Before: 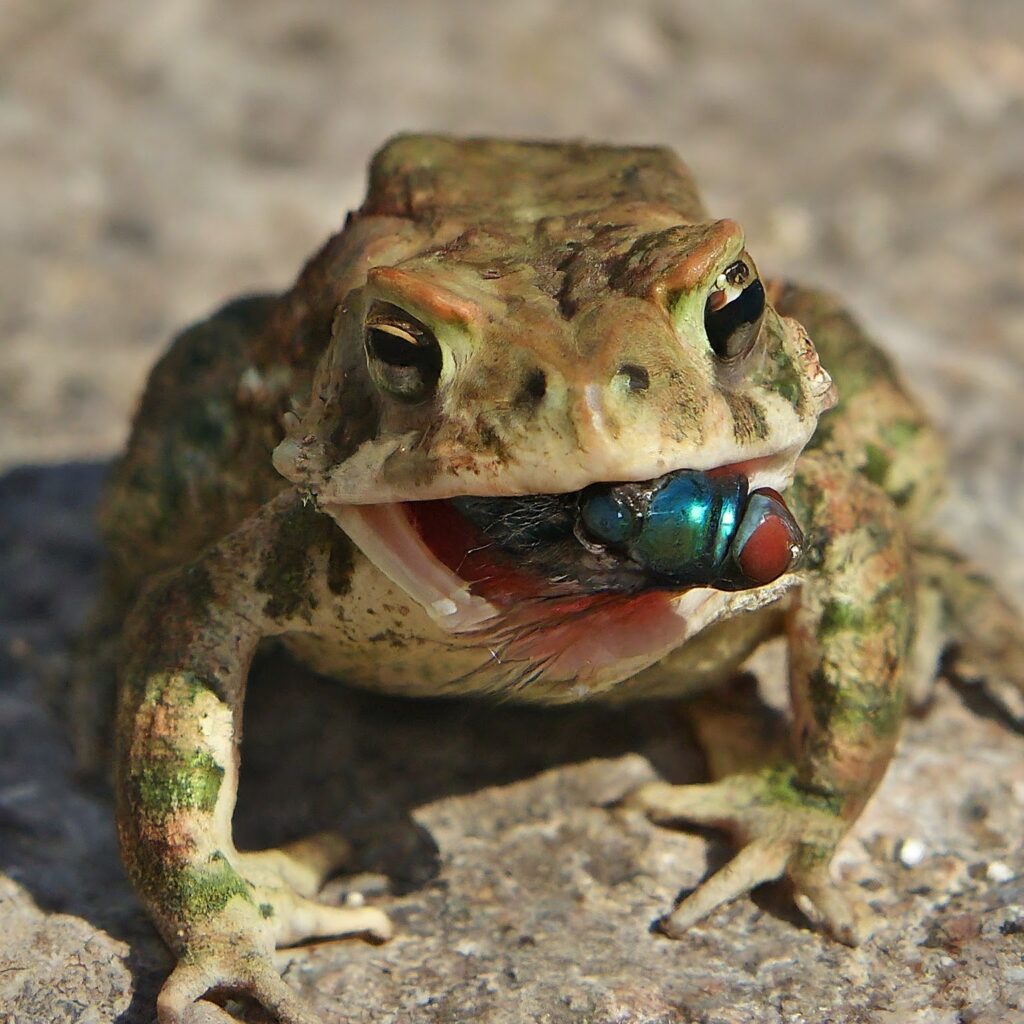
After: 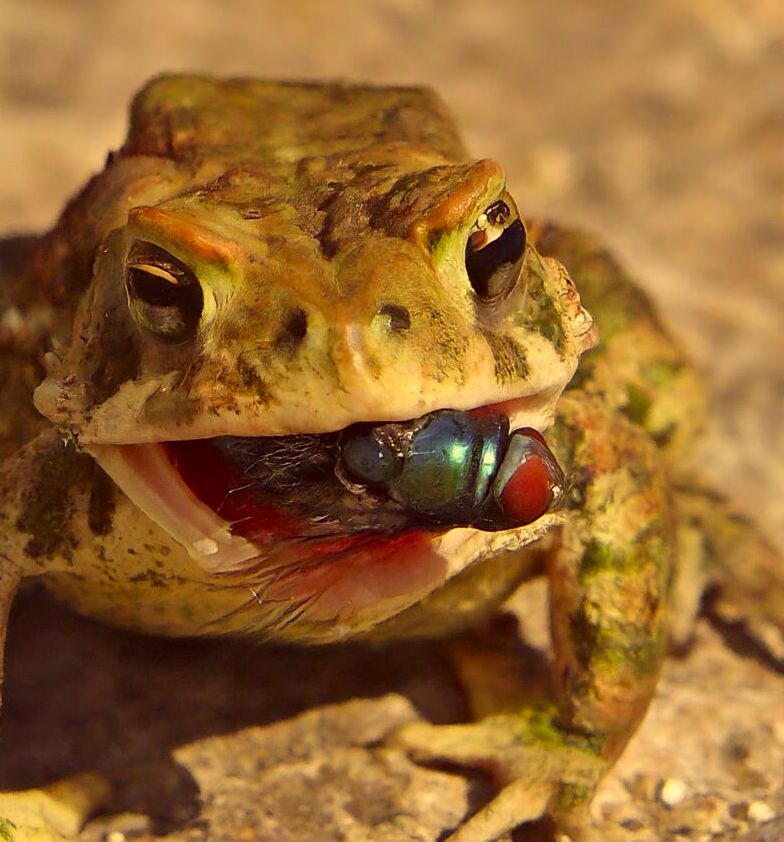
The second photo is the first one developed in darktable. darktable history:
crop: left 23.397%, top 5.895%, bottom 11.85%
color correction: highlights a* 9.65, highlights b* 39.04, shadows a* 14.68, shadows b* 3.11
